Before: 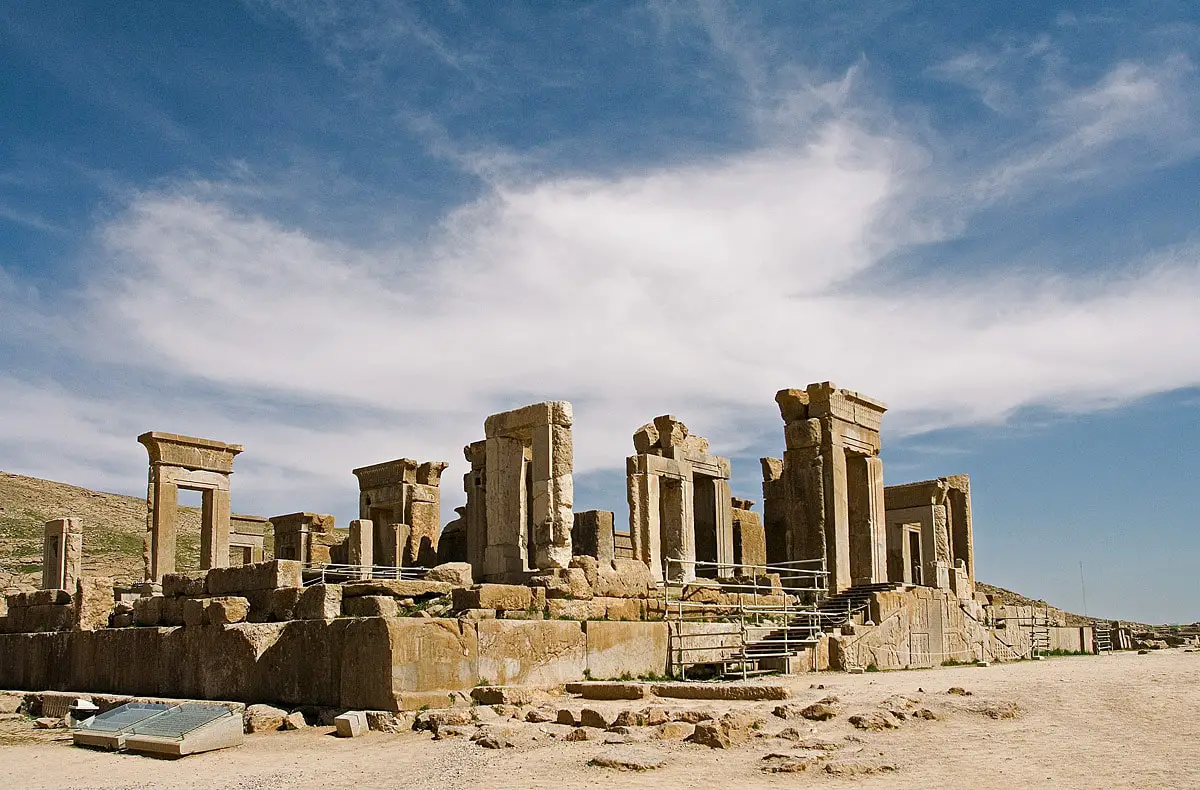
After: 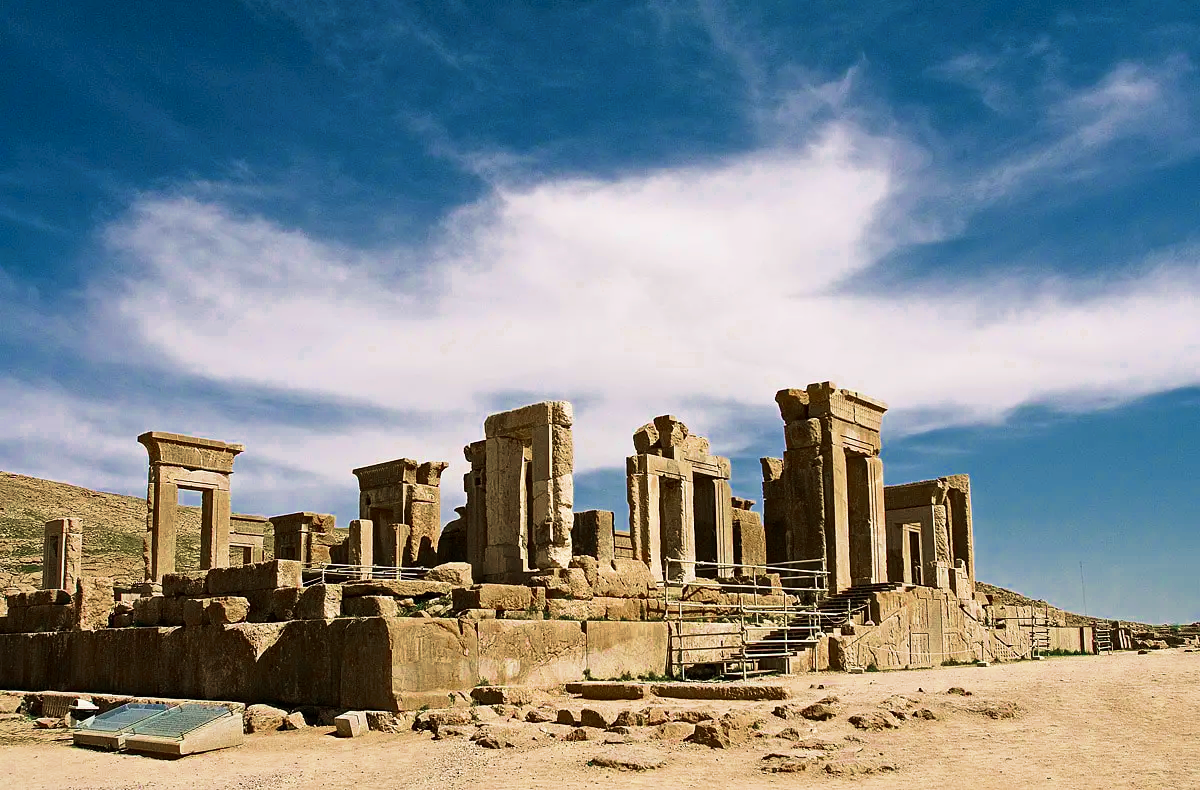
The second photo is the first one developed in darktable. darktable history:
color zones: curves: ch0 [(0, 0.5) (0.125, 0.4) (0.25, 0.5) (0.375, 0.4) (0.5, 0.4) (0.625, 0.35) (0.75, 0.35) (0.875, 0.5)]; ch1 [(0, 0.35) (0.125, 0.45) (0.25, 0.35) (0.375, 0.35) (0.5, 0.35) (0.625, 0.35) (0.75, 0.45) (0.875, 0.35)]; ch2 [(0, 0.6) (0.125, 0.5) (0.25, 0.5) (0.375, 0.6) (0.5, 0.6) (0.625, 0.5) (0.75, 0.5) (0.875, 0.5)]
contrast brightness saturation: contrast 0.18, saturation 0.3
velvia: strength 74%
